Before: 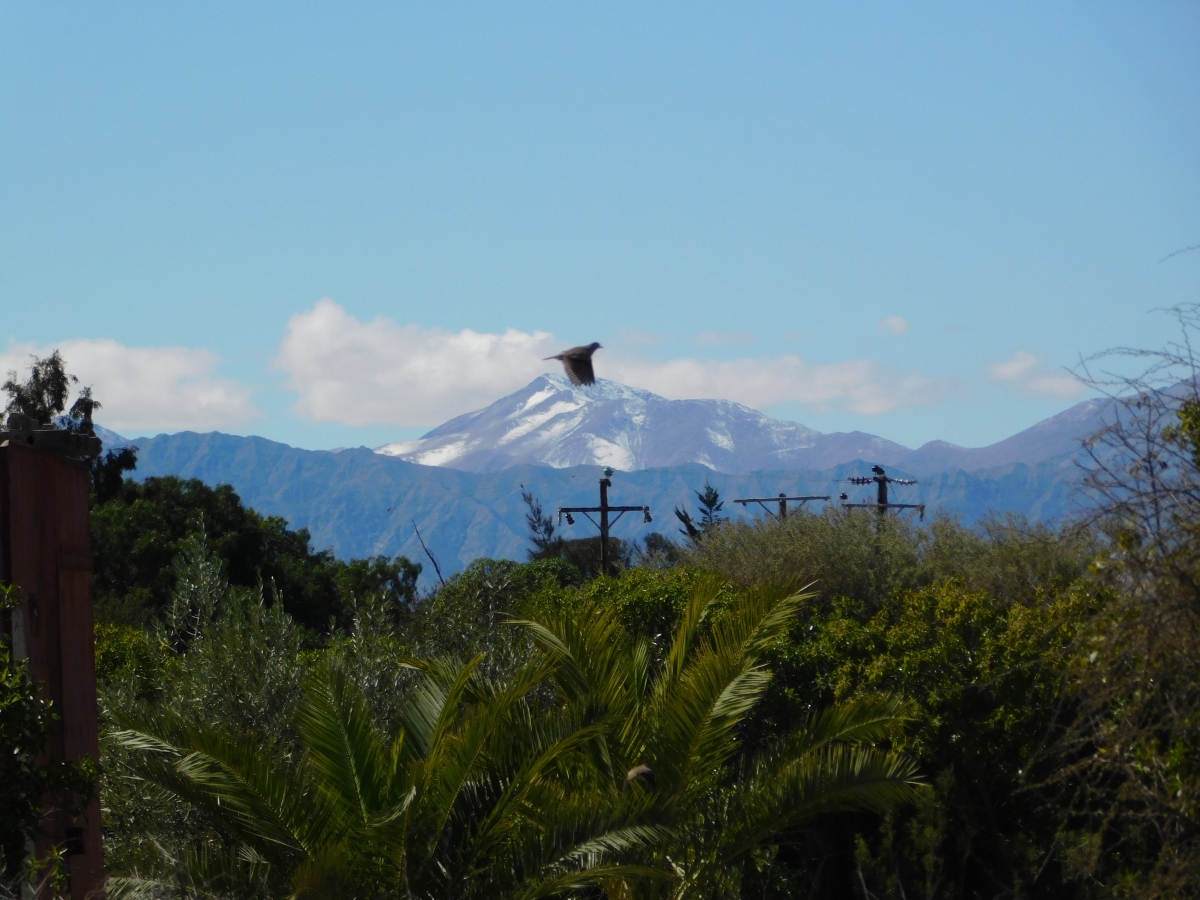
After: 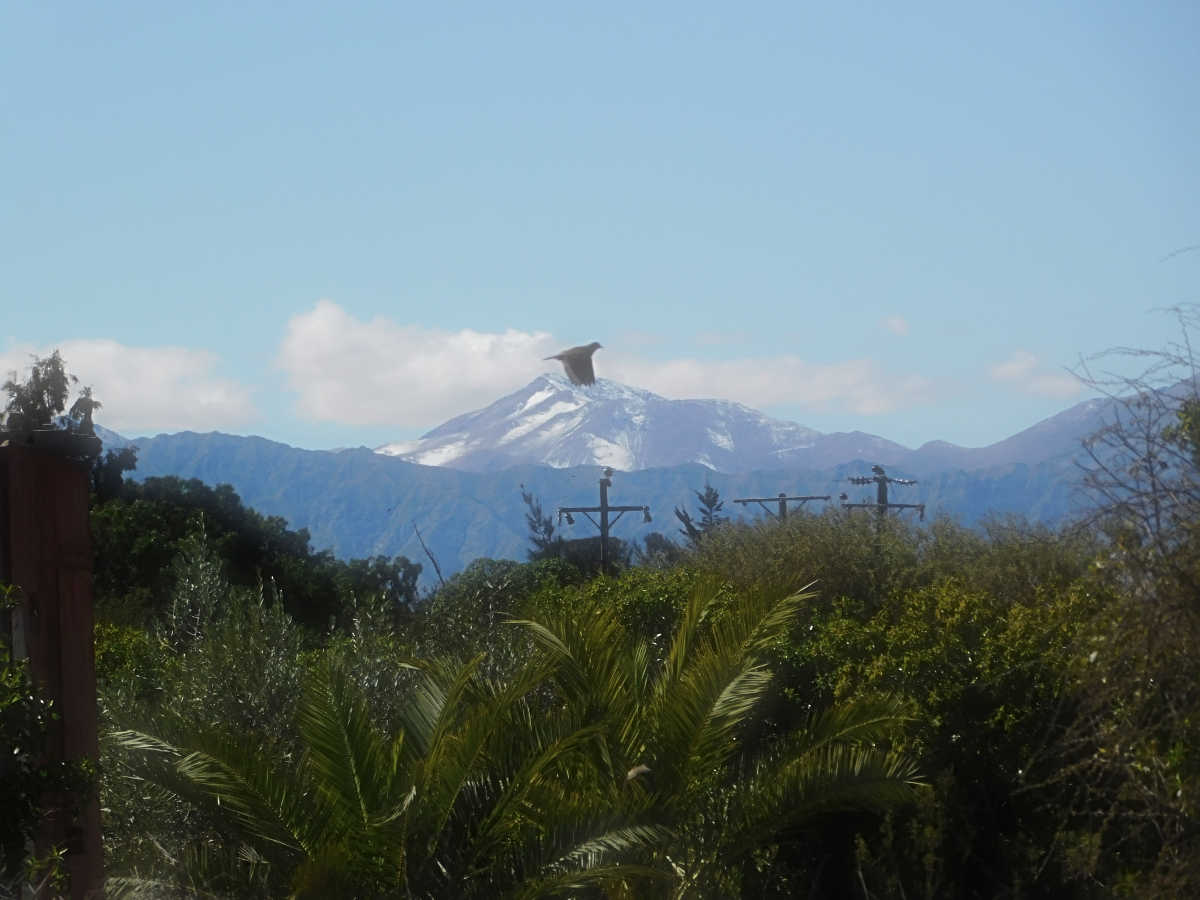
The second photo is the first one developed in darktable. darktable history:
sharpen: radius 4
soften: size 60.24%, saturation 65.46%, brightness 0.506 EV, mix 25.7%
